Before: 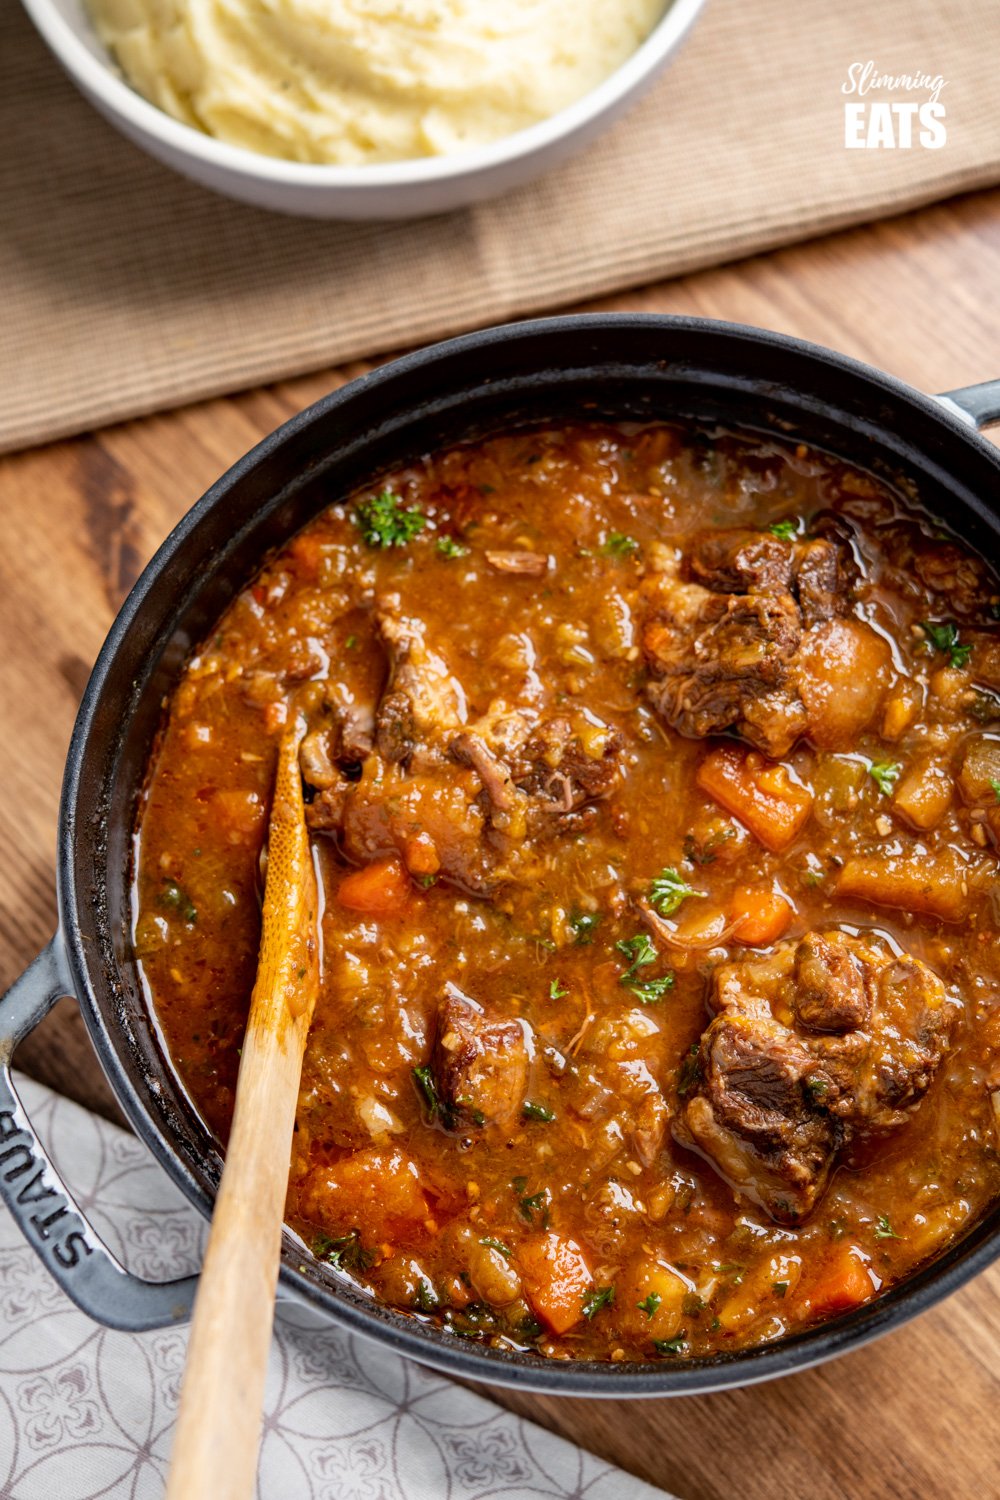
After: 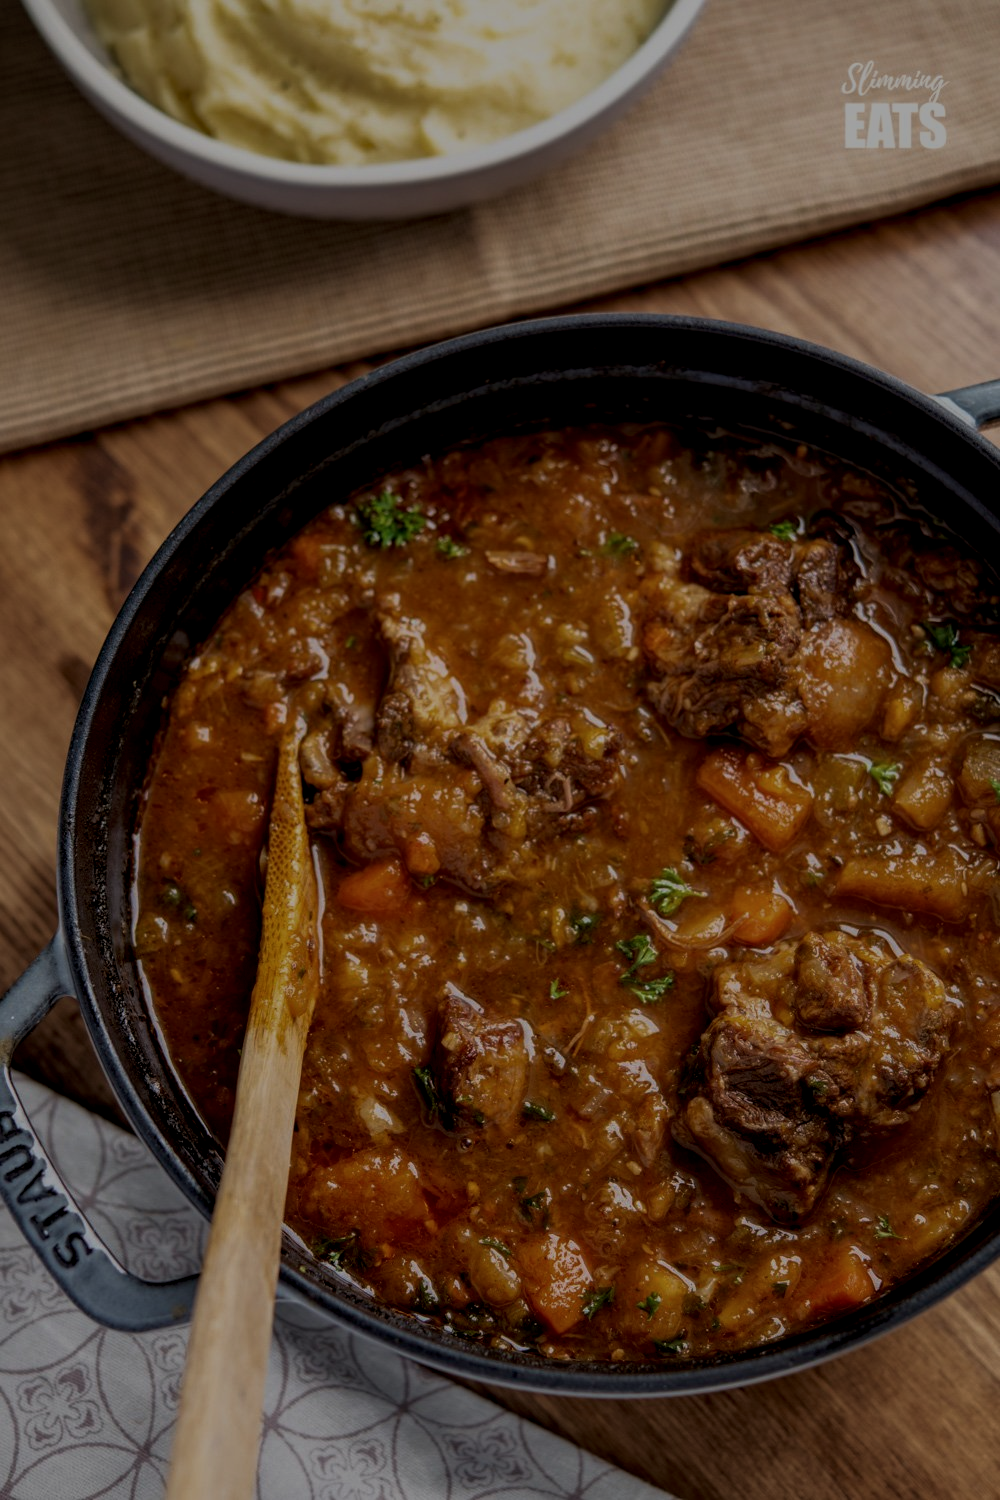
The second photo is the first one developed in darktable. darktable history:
velvia: strength 29.55%
tone equalizer: -8 EV -1.97 EV, -7 EV -2 EV, -6 EV -2 EV, -5 EV -1.99 EV, -4 EV -1.99 EV, -3 EV -1.99 EV, -2 EV -1.97 EV, -1 EV -1.62 EV, +0 EV -1.98 EV, edges refinement/feathering 500, mask exposure compensation -1.57 EV, preserve details no
local contrast: on, module defaults
